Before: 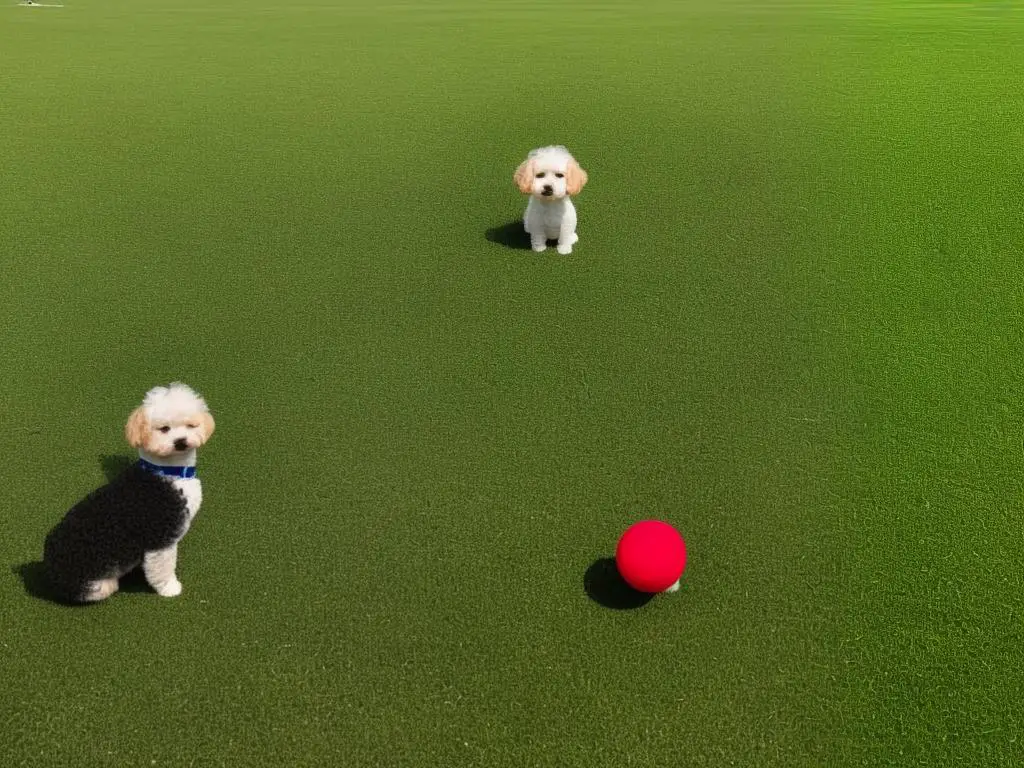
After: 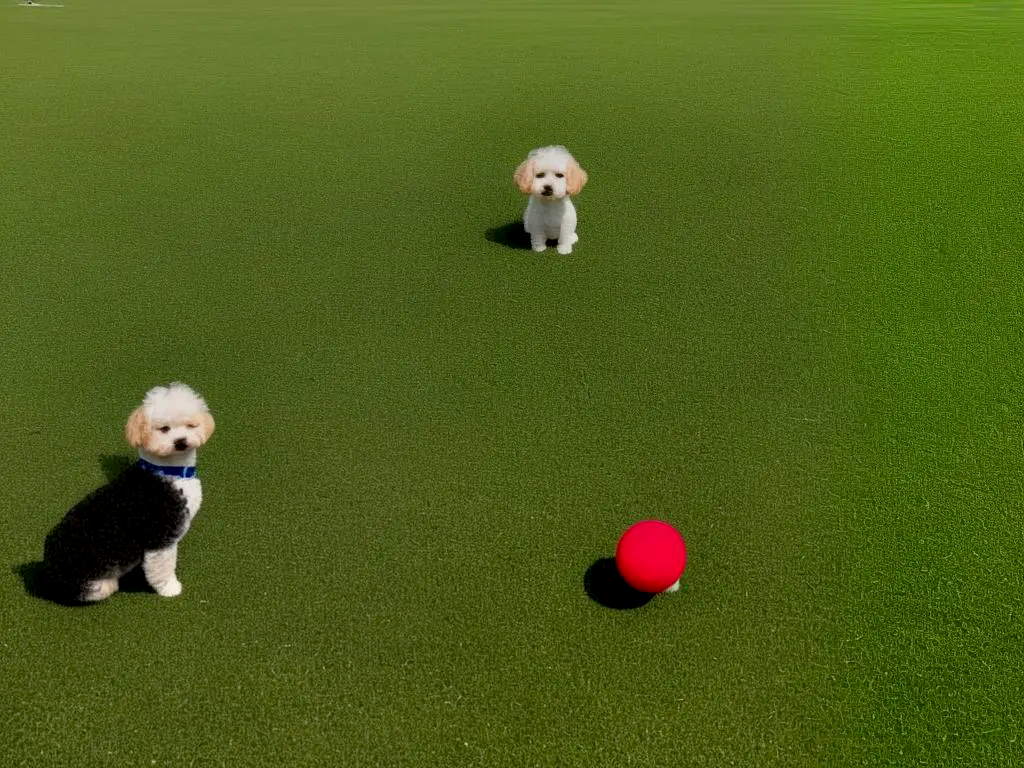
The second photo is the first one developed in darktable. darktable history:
exposure: black level correction 0.007, exposure 0.093 EV, compensate highlight preservation false
graduated density: rotation -0.352°, offset 57.64
